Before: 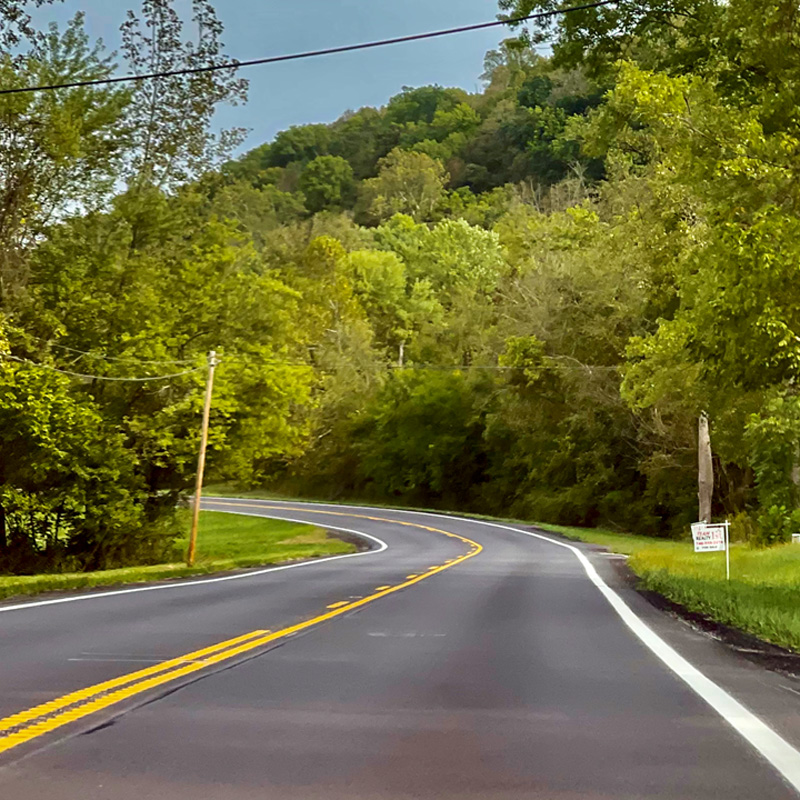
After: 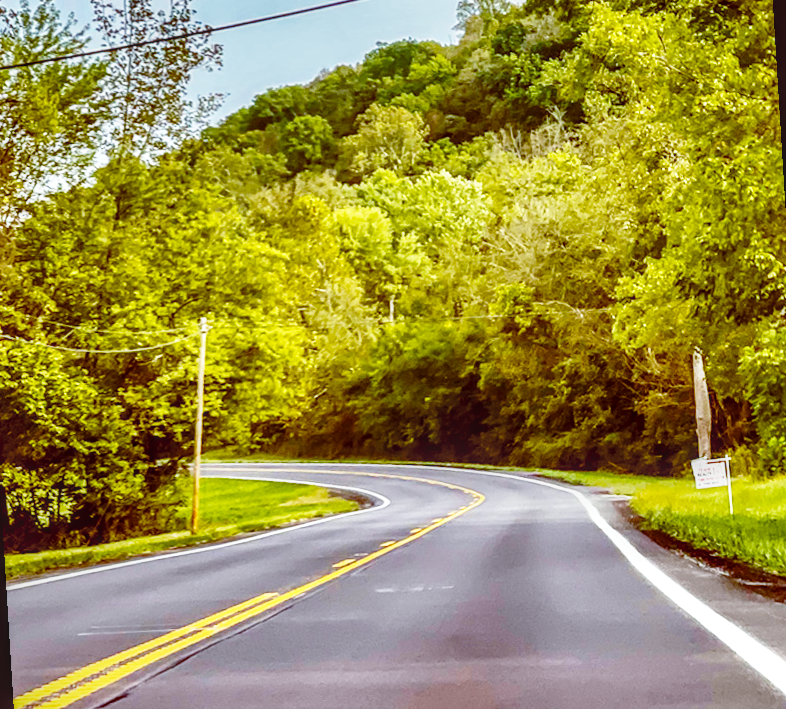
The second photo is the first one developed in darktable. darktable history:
levels: mode automatic, black 0.023%, white 99.97%, levels [0.062, 0.494, 0.925]
shadows and highlights: shadows 43.71, white point adjustment -1.46, soften with gaussian
color balance: lift [1, 1.015, 1.004, 0.985], gamma [1, 0.958, 0.971, 1.042], gain [1, 0.956, 0.977, 1.044]
rotate and perspective: rotation -3.52°, crop left 0.036, crop right 0.964, crop top 0.081, crop bottom 0.919
local contrast: highlights 0%, shadows 0%, detail 133%
base curve: curves: ch0 [(0, 0) (0.028, 0.03) (0.105, 0.232) (0.387, 0.748) (0.754, 0.968) (1, 1)], fusion 1, exposure shift 0.576, preserve colors none
